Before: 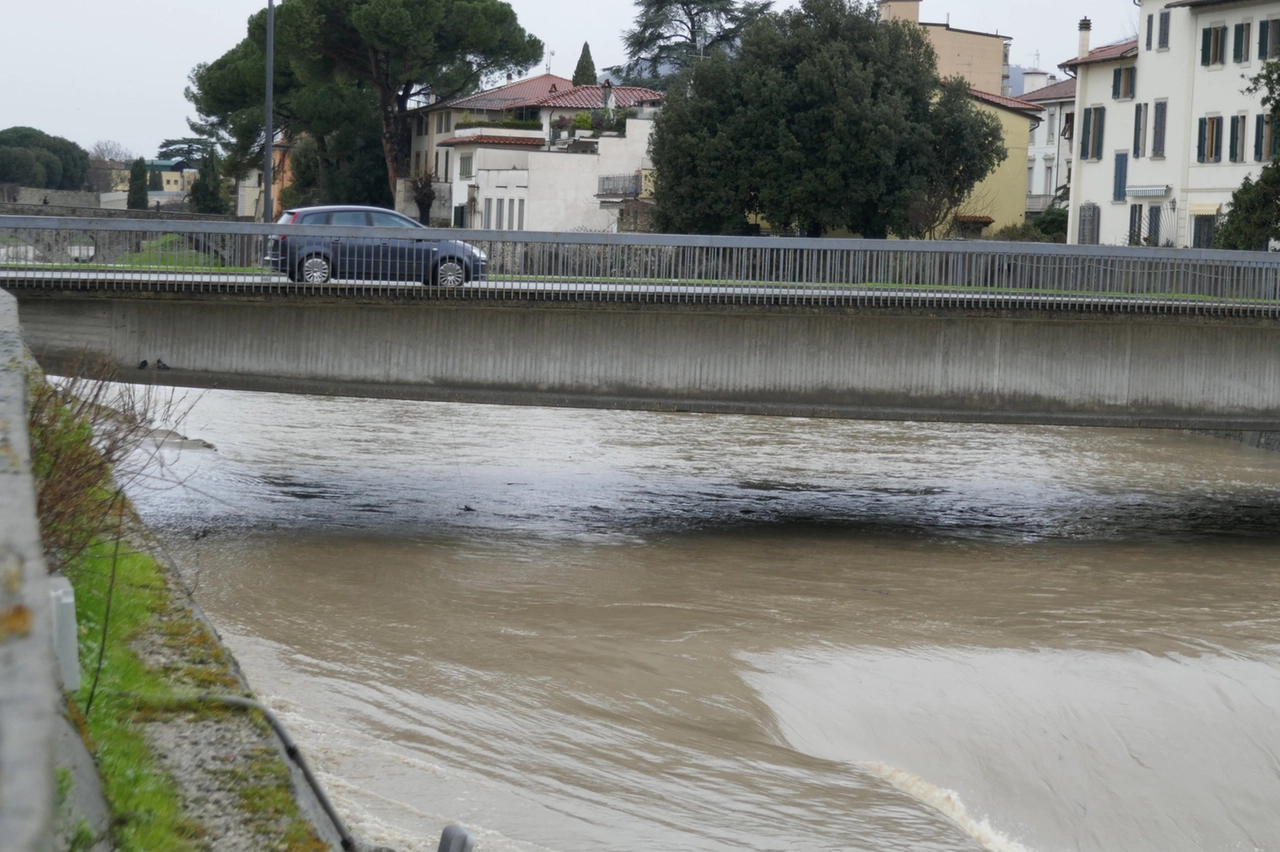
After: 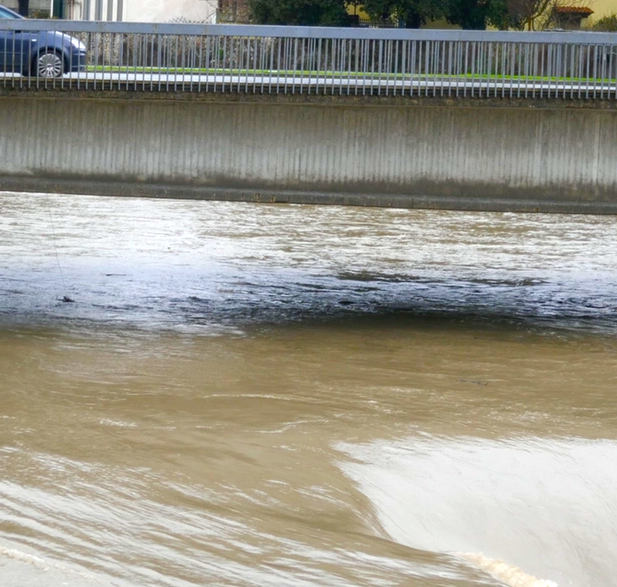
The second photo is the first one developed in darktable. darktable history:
color balance rgb: linear chroma grading › global chroma 15.028%, perceptual saturation grading › global saturation 20%, perceptual saturation grading › highlights -14.325%, perceptual saturation grading › shadows 50.073%, perceptual brilliance grading › global brilliance 17.192%, global vibrance 14.687%
crop: left 31.395%, top 24.565%, right 20.383%, bottom 6.498%
